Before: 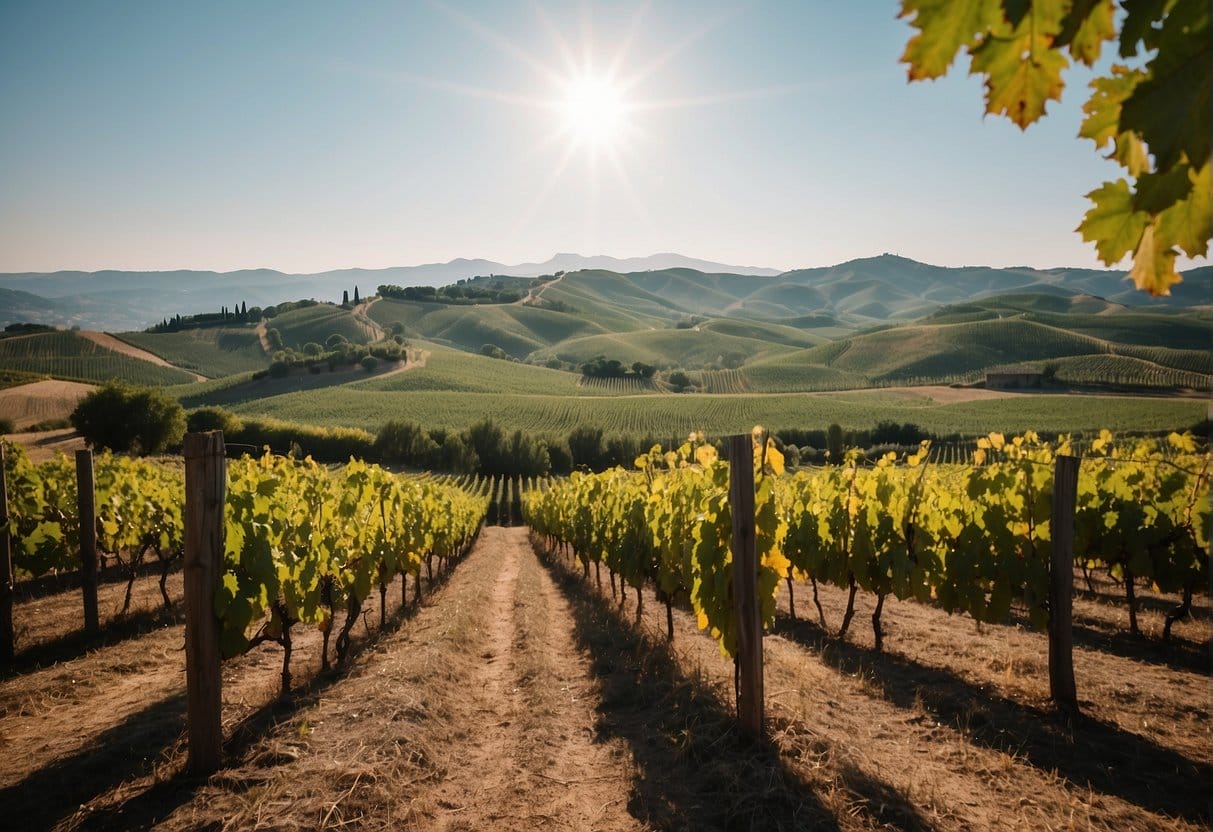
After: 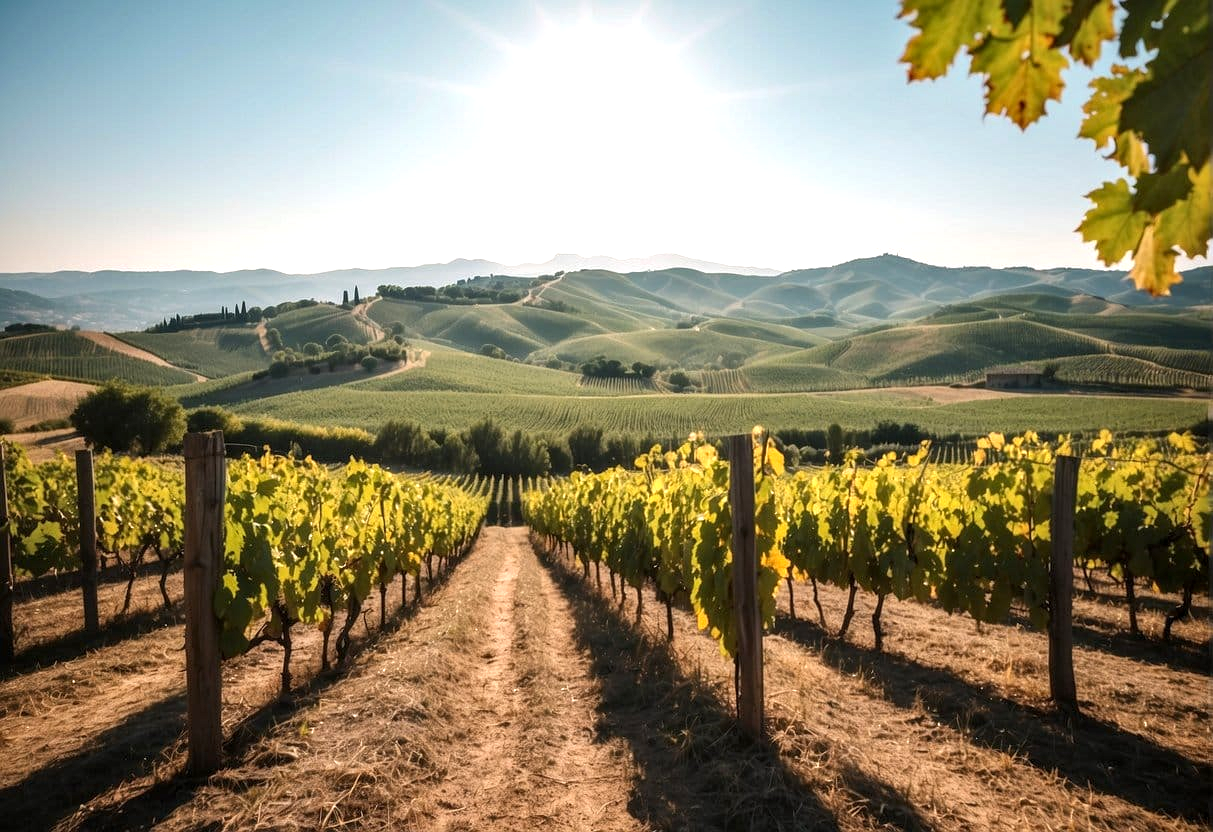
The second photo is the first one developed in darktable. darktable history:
local contrast: on, module defaults
exposure: exposure 0.6 EV, compensate highlight preservation false
tone equalizer: on, module defaults
